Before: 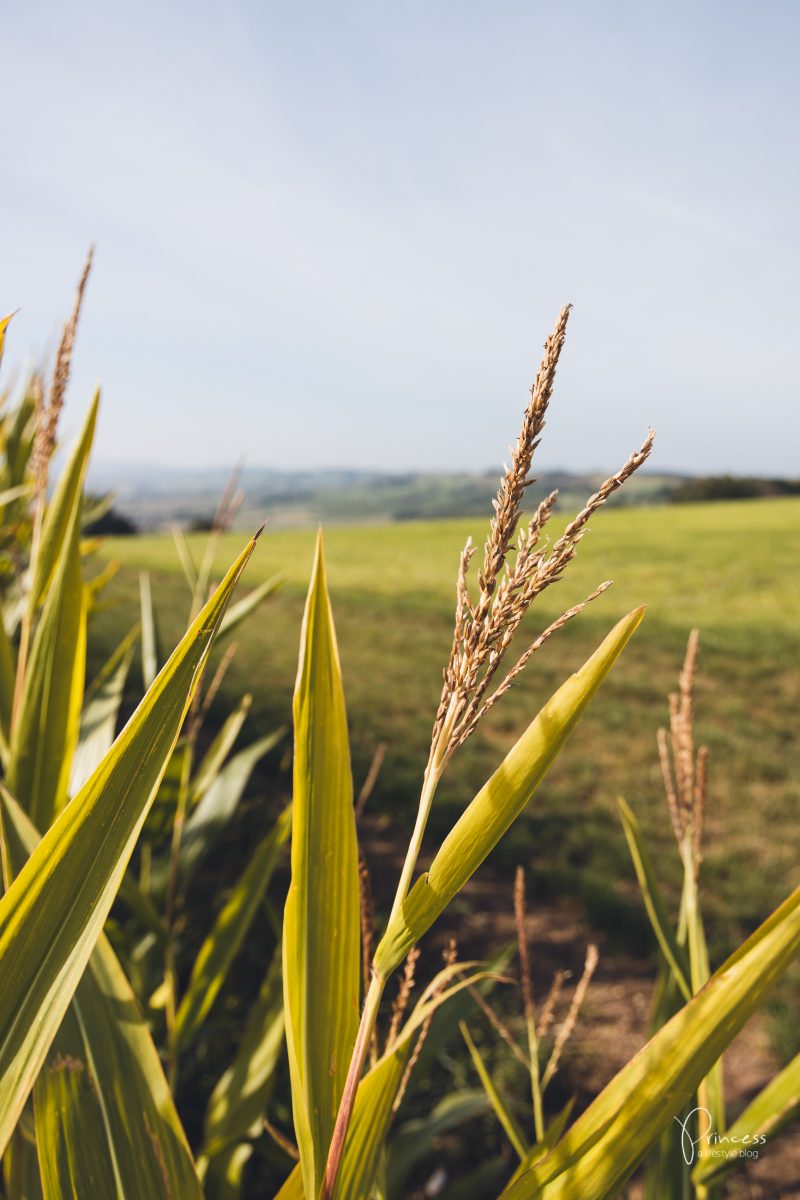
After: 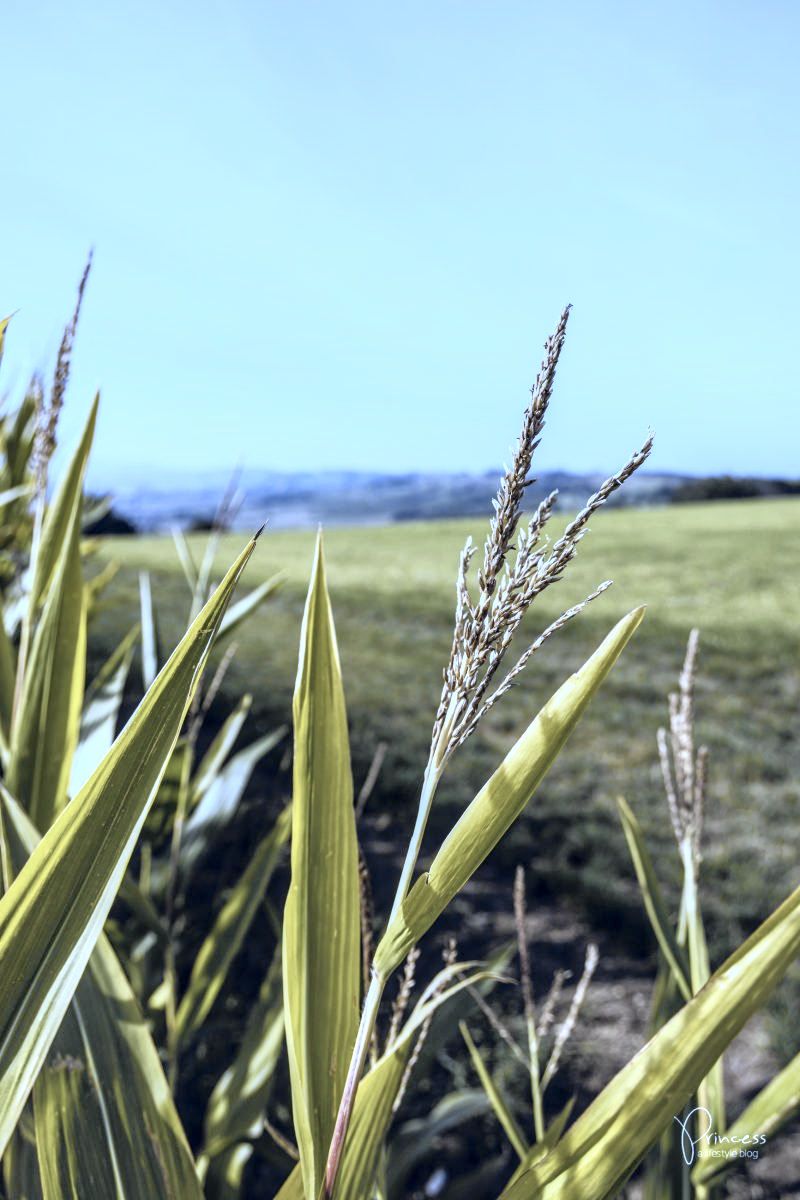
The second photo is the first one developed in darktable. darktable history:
local contrast: detail 150%
exposure: exposure 0.127 EV, compensate highlight preservation false
color correction: saturation 0.8
tone curve: curves: ch0 [(0, 0.009) (0.105, 0.08) (0.195, 0.18) (0.283, 0.316) (0.384, 0.434) (0.485, 0.531) (0.638, 0.69) (0.81, 0.872) (1, 0.977)]; ch1 [(0, 0) (0.161, 0.092) (0.35, 0.33) (0.379, 0.401) (0.456, 0.469) (0.502, 0.5) (0.525, 0.514) (0.586, 0.604) (0.642, 0.645) (0.858, 0.817) (1, 0.942)]; ch2 [(0, 0) (0.371, 0.362) (0.437, 0.437) (0.48, 0.49) (0.53, 0.515) (0.56, 0.571) (0.622, 0.606) (0.881, 0.795) (1, 0.929)], color space Lab, independent channels, preserve colors none
white balance: red 0.766, blue 1.537
